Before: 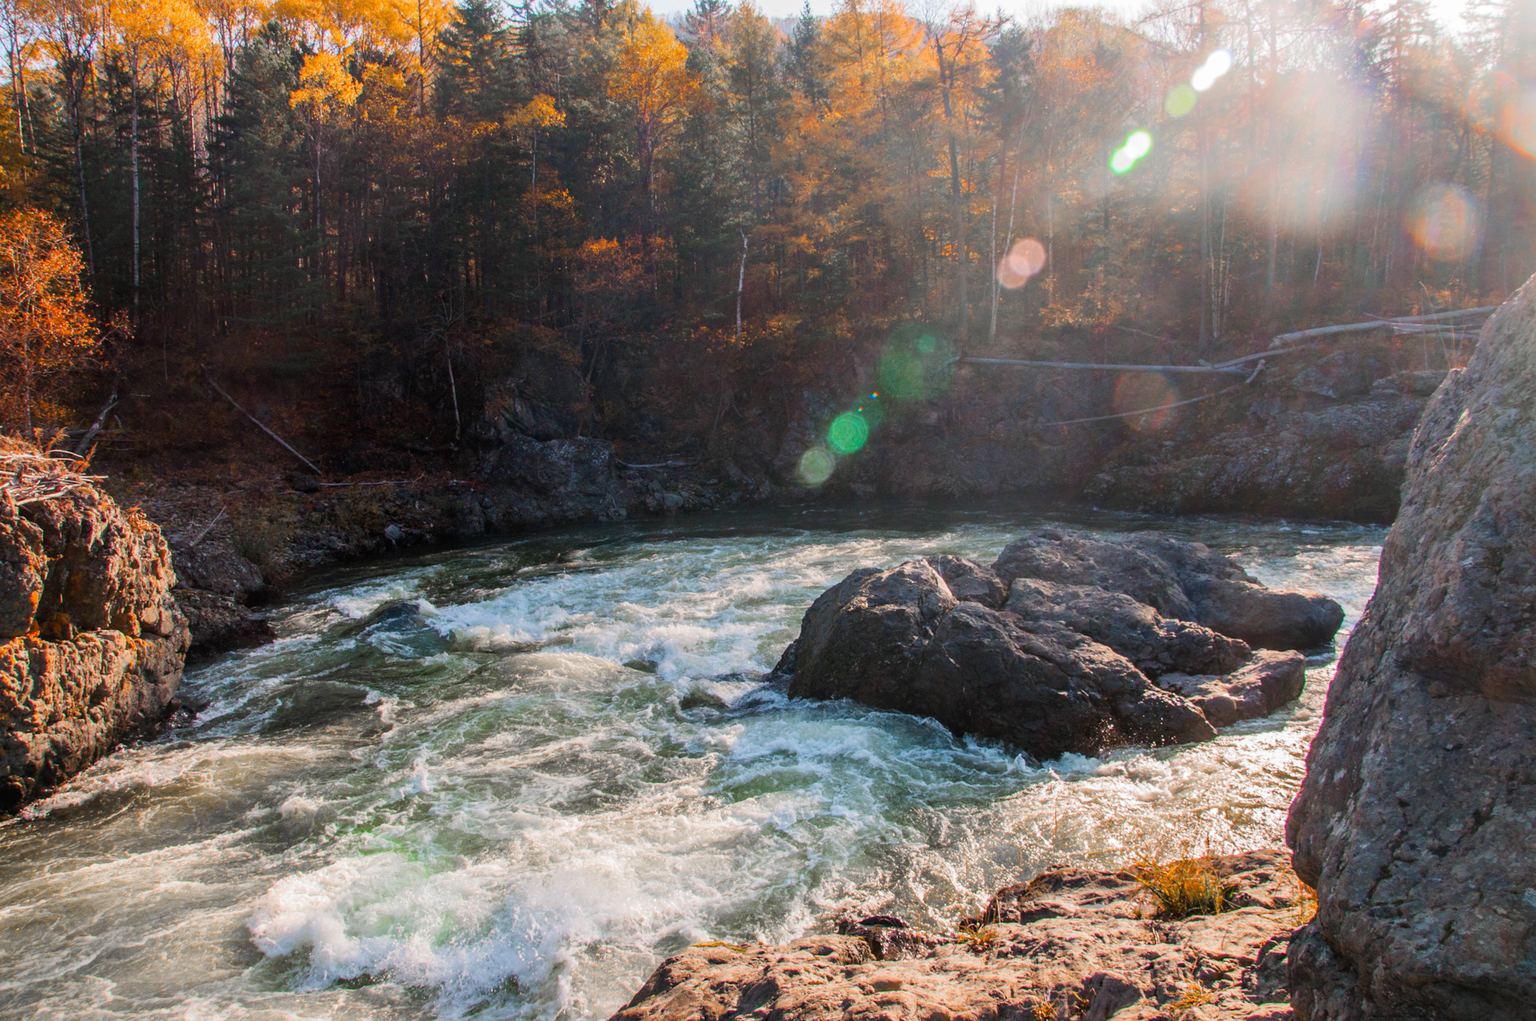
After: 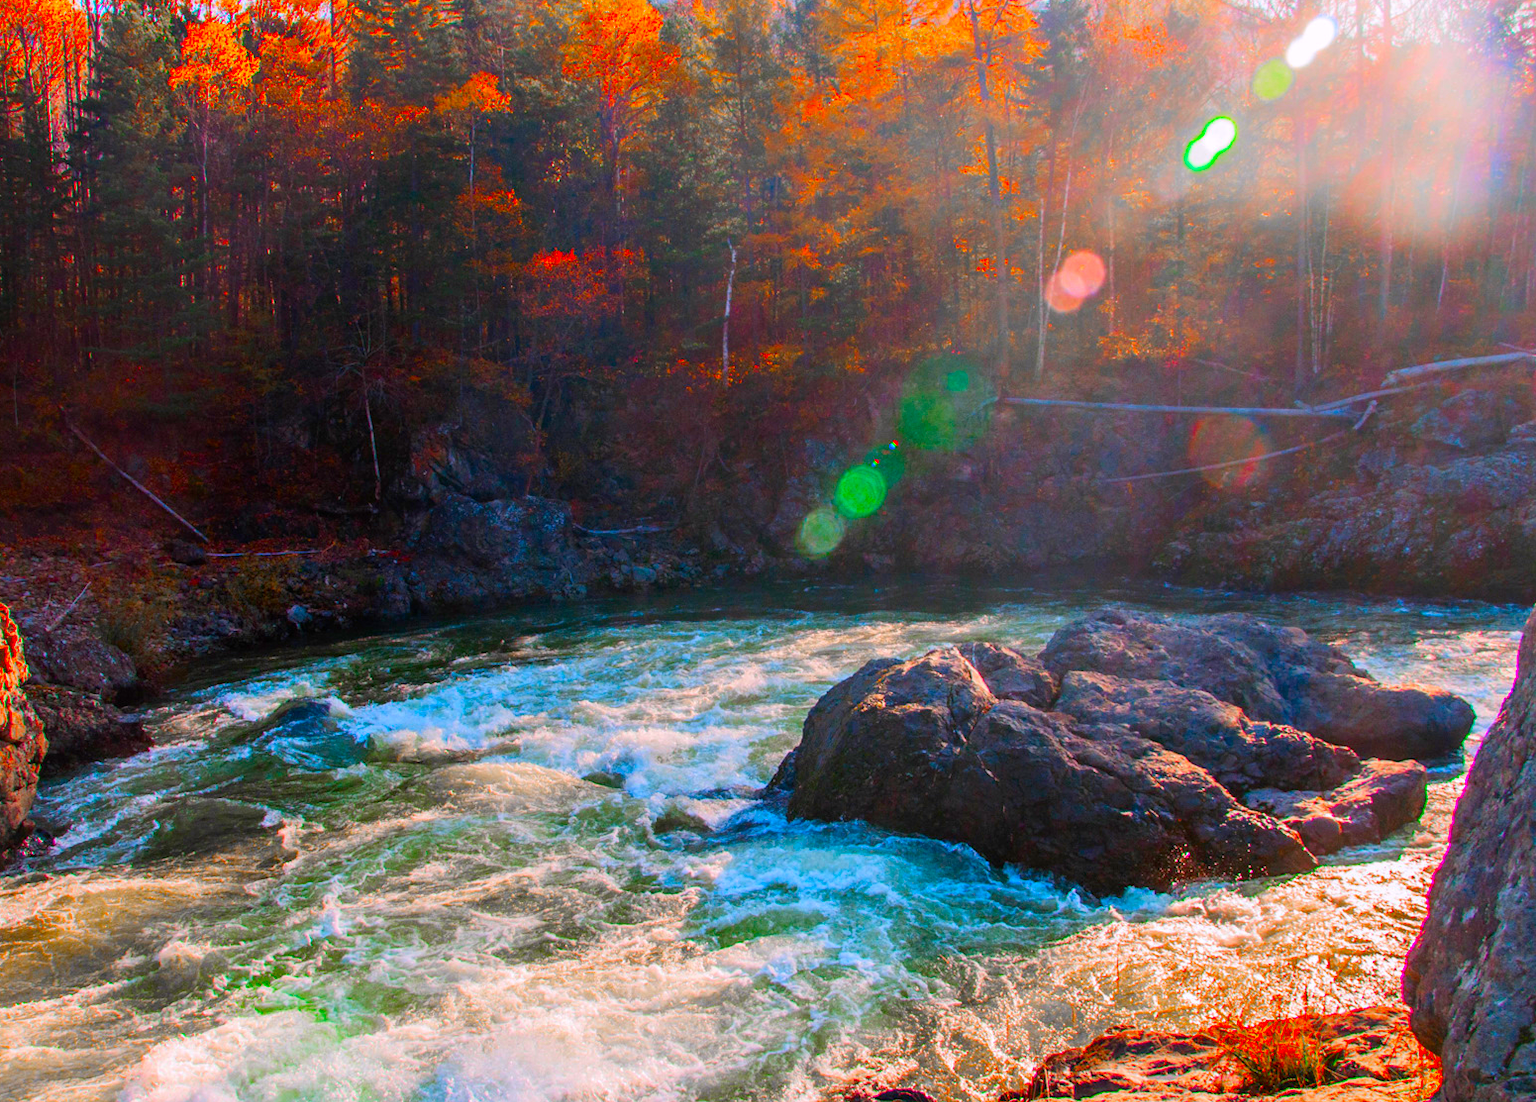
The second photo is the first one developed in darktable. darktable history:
crop: left 9.981%, top 3.596%, right 9.237%, bottom 9.117%
color correction: highlights a* 1.53, highlights b* -1.87, saturation 2.43
